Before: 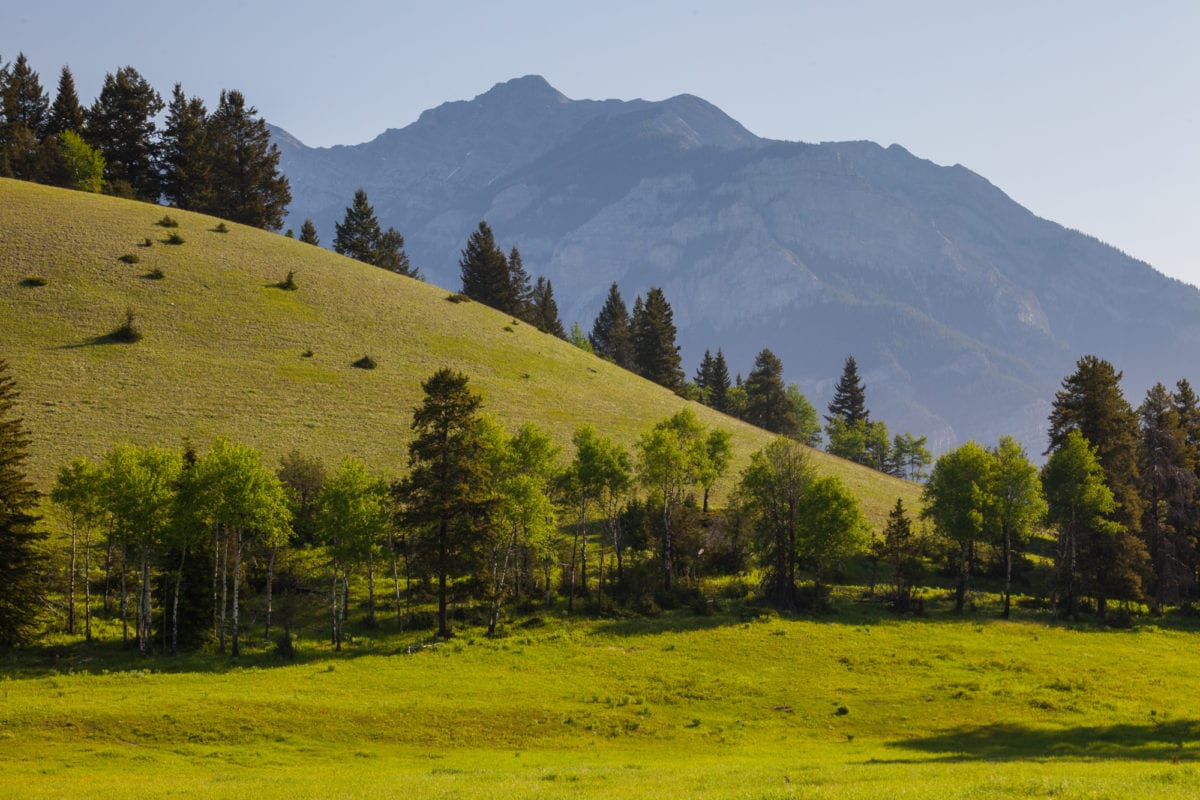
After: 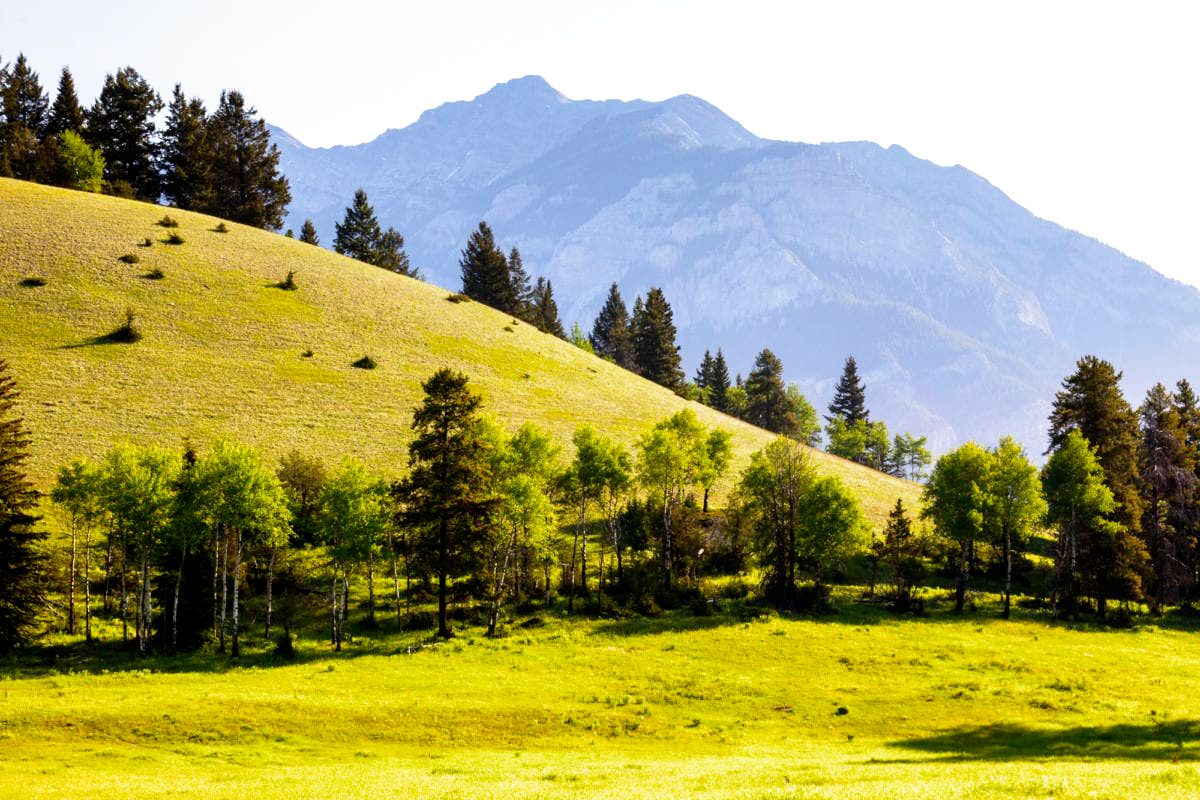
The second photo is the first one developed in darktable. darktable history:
filmic rgb: middle gray luminance 8.8%, black relative exposure -6.3 EV, white relative exposure 2.7 EV, threshold 6 EV, target black luminance 0%, hardness 4.74, latitude 73.47%, contrast 1.332, shadows ↔ highlights balance 10.13%, add noise in highlights 0, preserve chrominance no, color science v3 (2019), use custom middle-gray values true, iterations of high-quality reconstruction 0, contrast in highlights soft, enable highlight reconstruction true
tone equalizer: on, module defaults
white balance: red 1.009, blue 1.027
